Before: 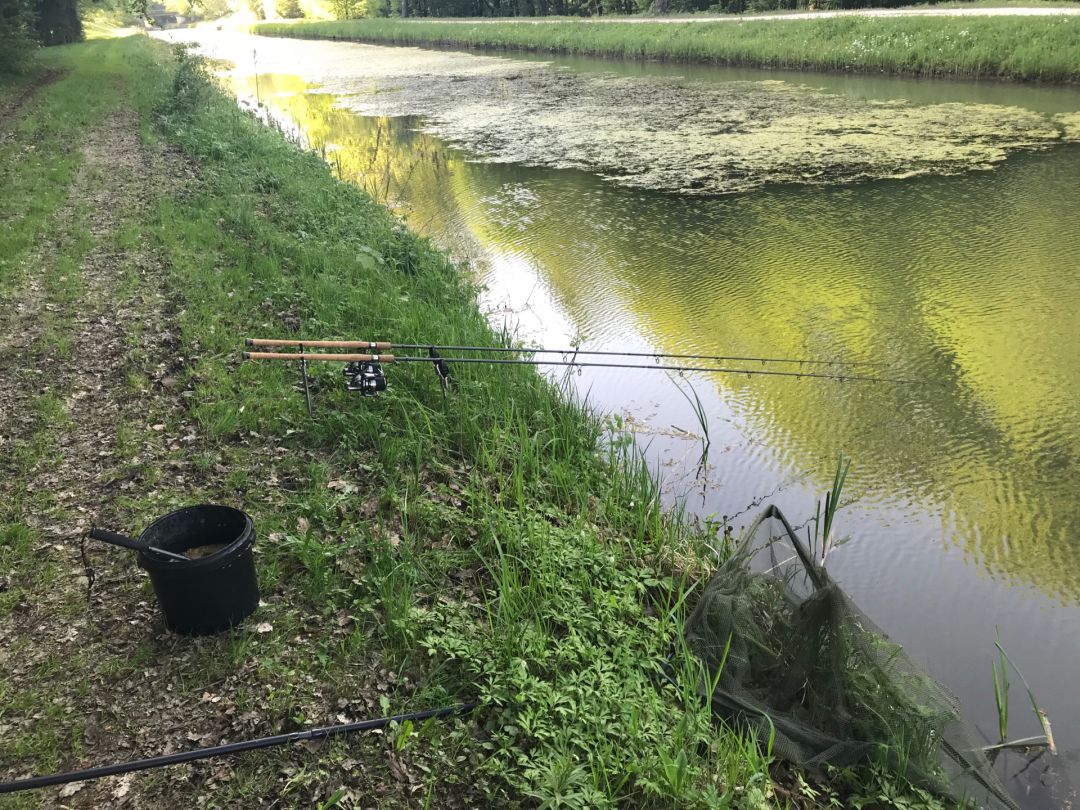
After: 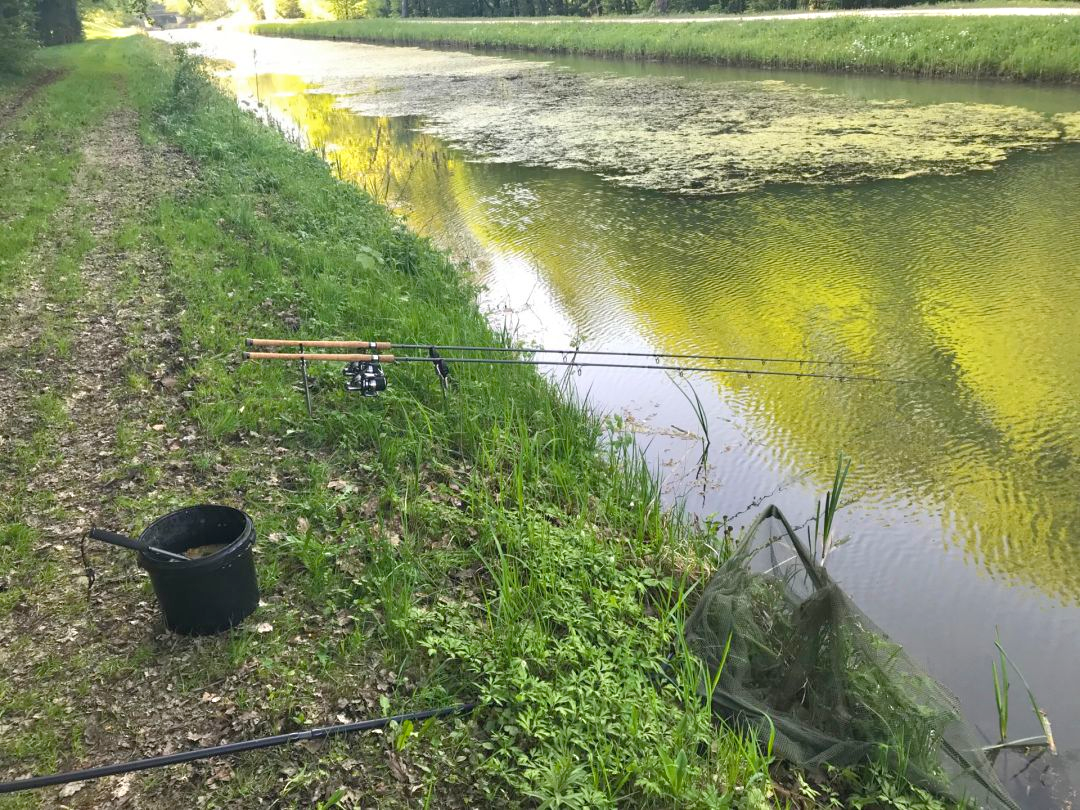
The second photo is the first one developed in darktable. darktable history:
contrast brightness saturation: saturation -0.164
tone equalizer: -8 EV 1.01 EV, -7 EV 0.982 EV, -6 EV 1.02 EV, -5 EV 1.02 EV, -4 EV 0.993 EV, -3 EV 0.749 EV, -2 EV 0.471 EV, -1 EV 0.231 EV
color balance rgb: shadows lift › chroma 0.903%, shadows lift › hue 110.73°, perceptual saturation grading › global saturation 25.791%, global vibrance 20%
